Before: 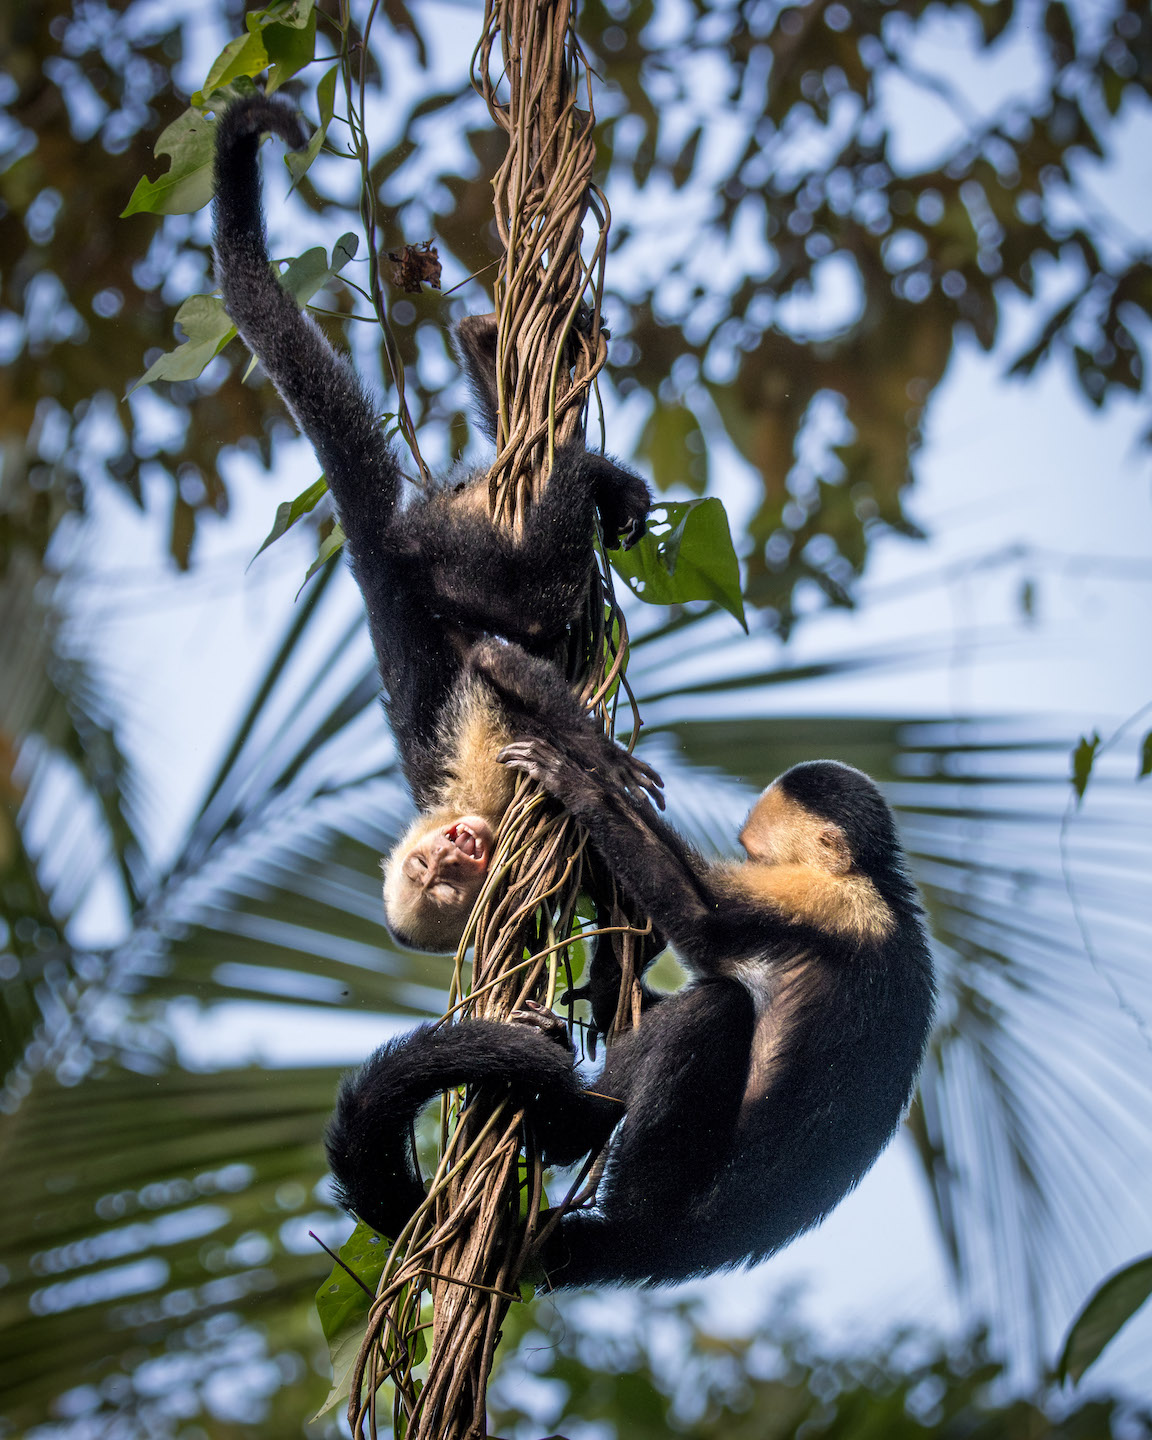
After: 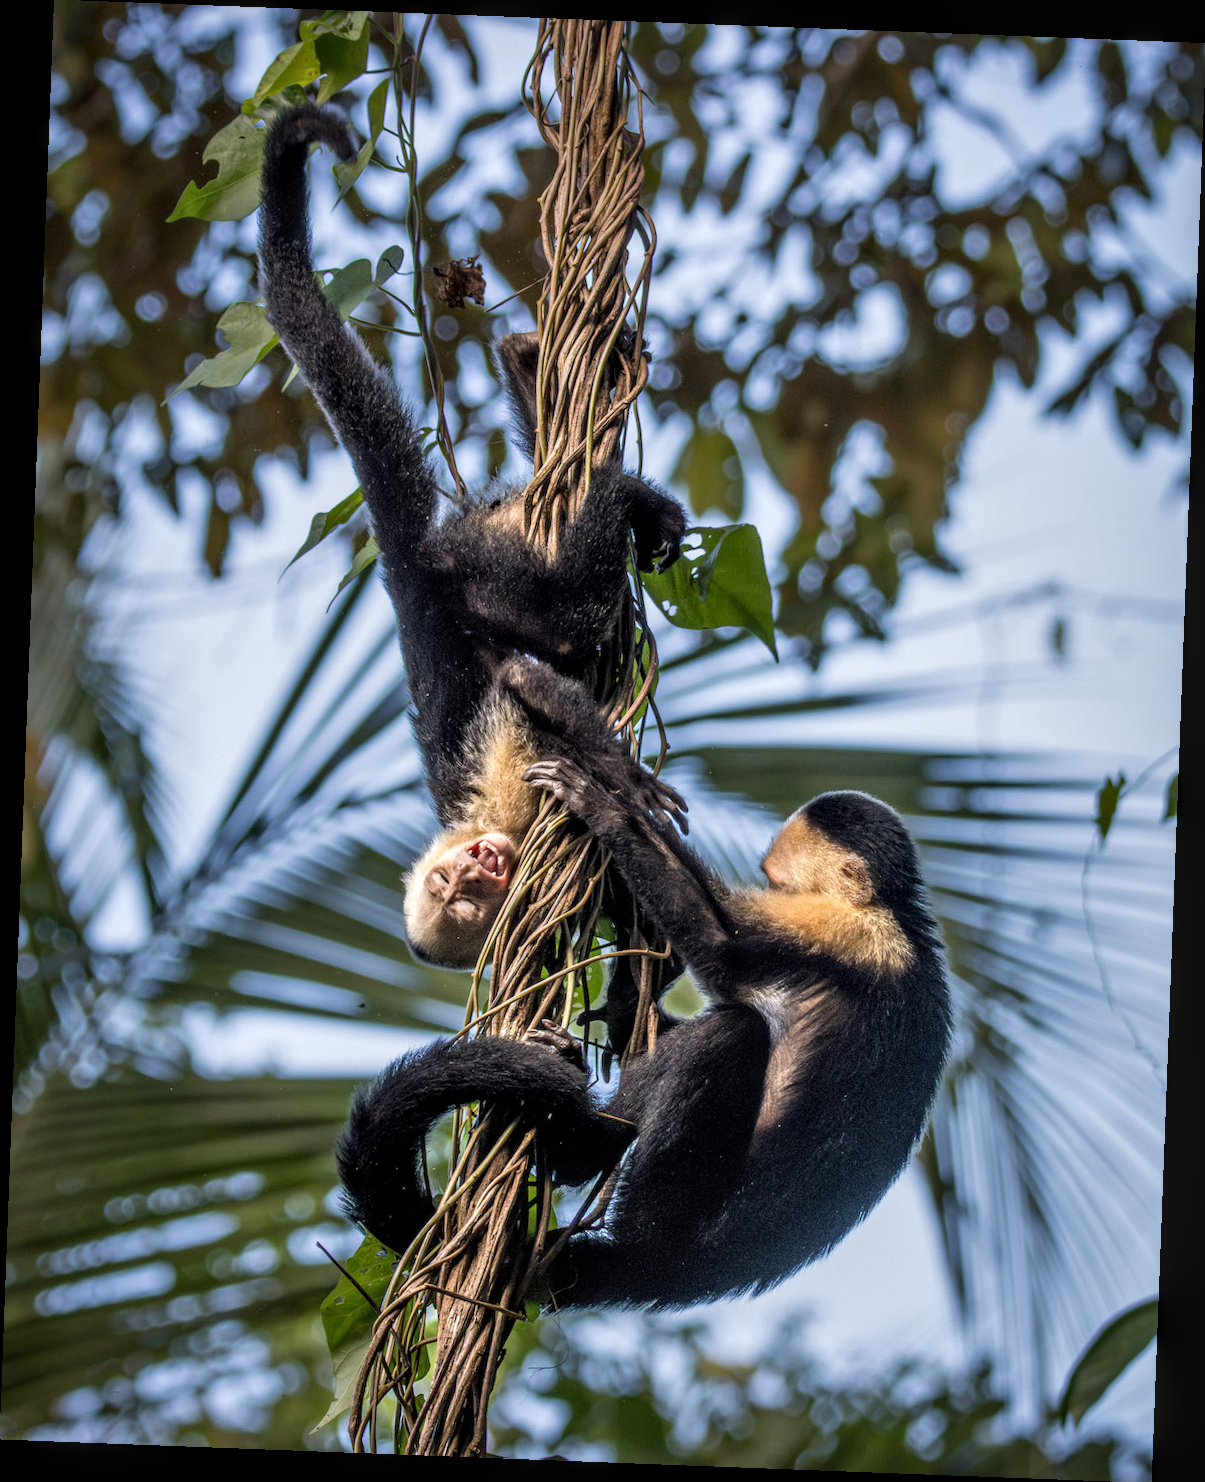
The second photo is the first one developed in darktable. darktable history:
local contrast: on, module defaults
tone equalizer: on, module defaults
rotate and perspective: rotation 2.17°, automatic cropping off
